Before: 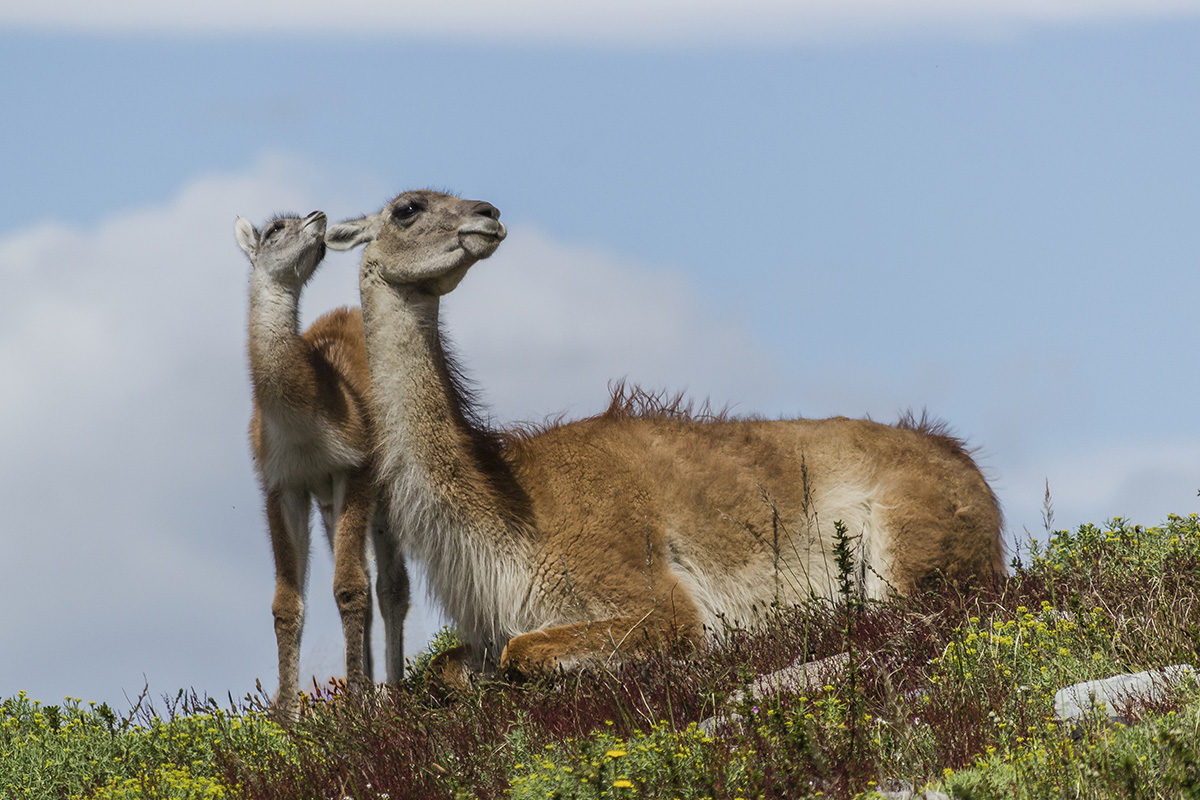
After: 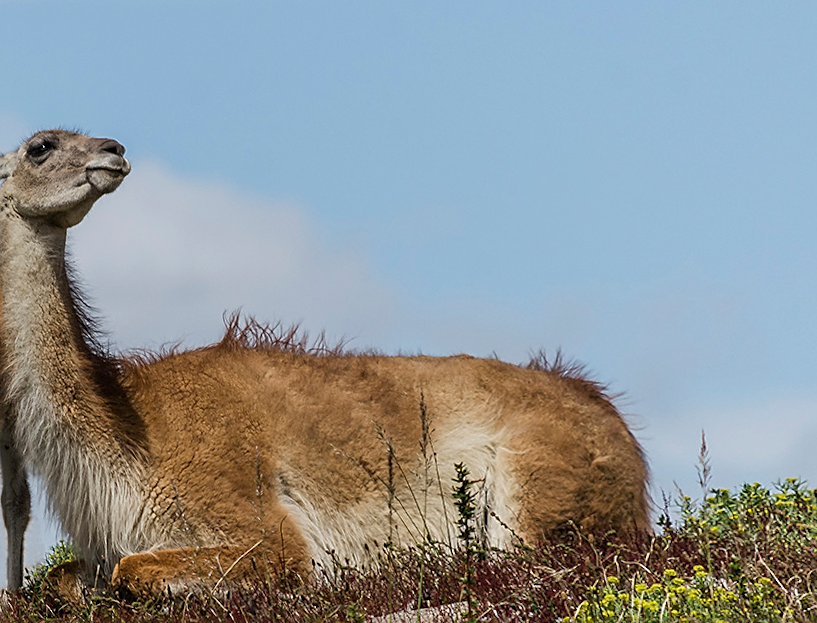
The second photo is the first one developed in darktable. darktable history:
crop and rotate: left 24.034%, top 2.838%, right 6.406%, bottom 6.299%
rotate and perspective: rotation 1.69°, lens shift (vertical) -0.023, lens shift (horizontal) -0.291, crop left 0.025, crop right 0.988, crop top 0.092, crop bottom 0.842
sharpen: on, module defaults
